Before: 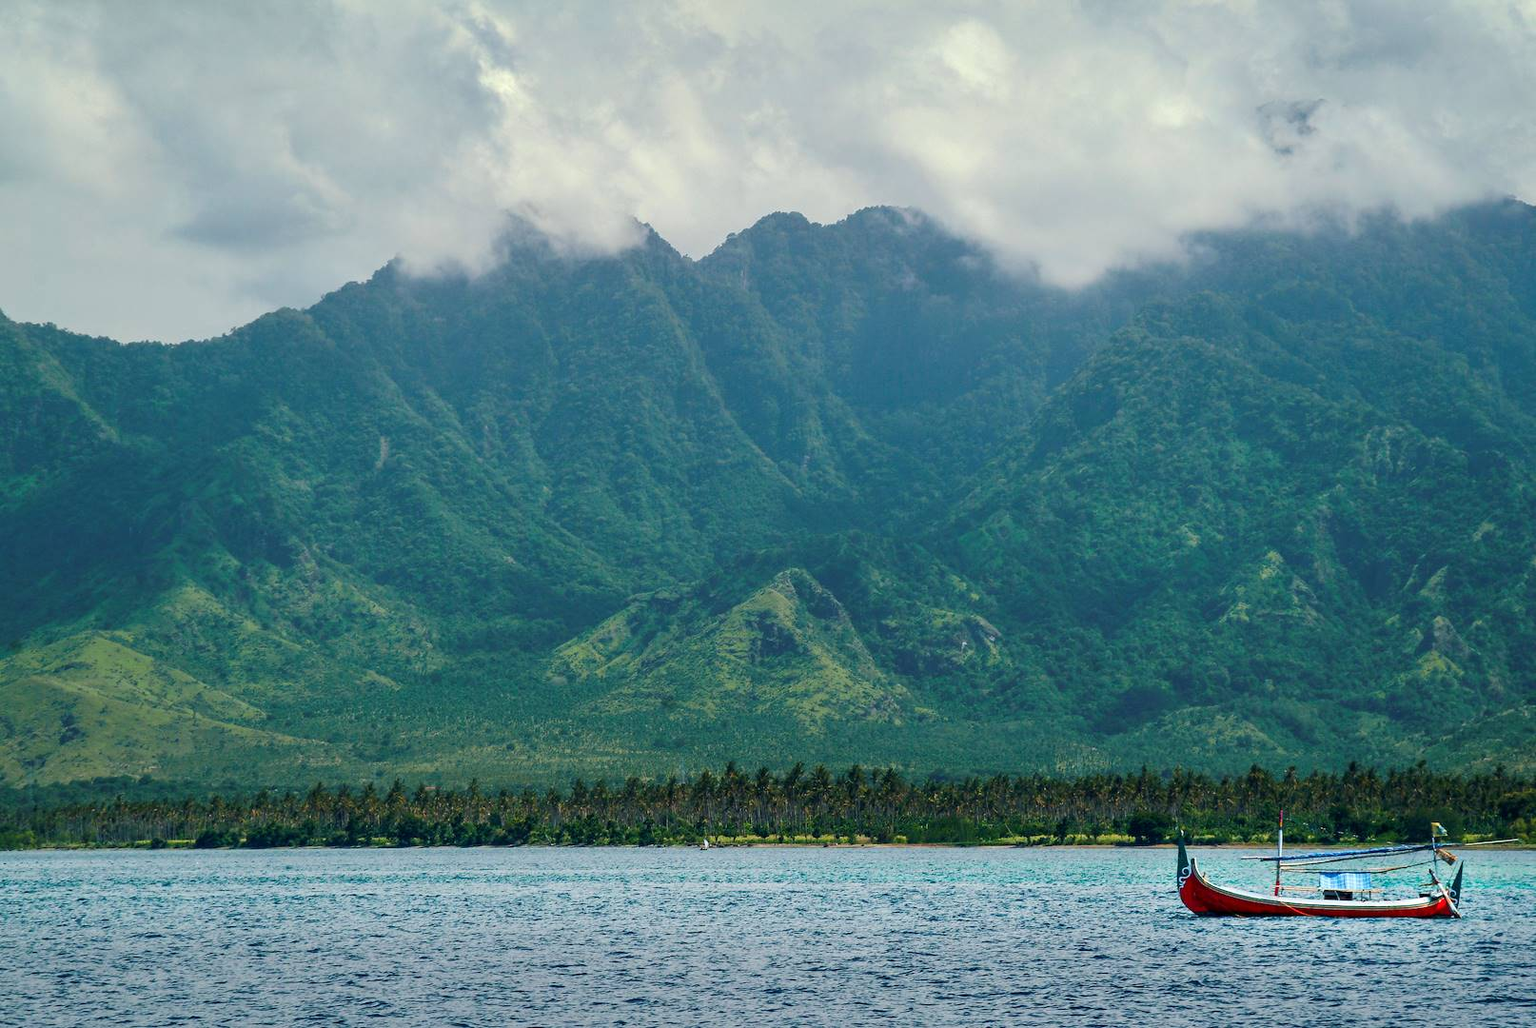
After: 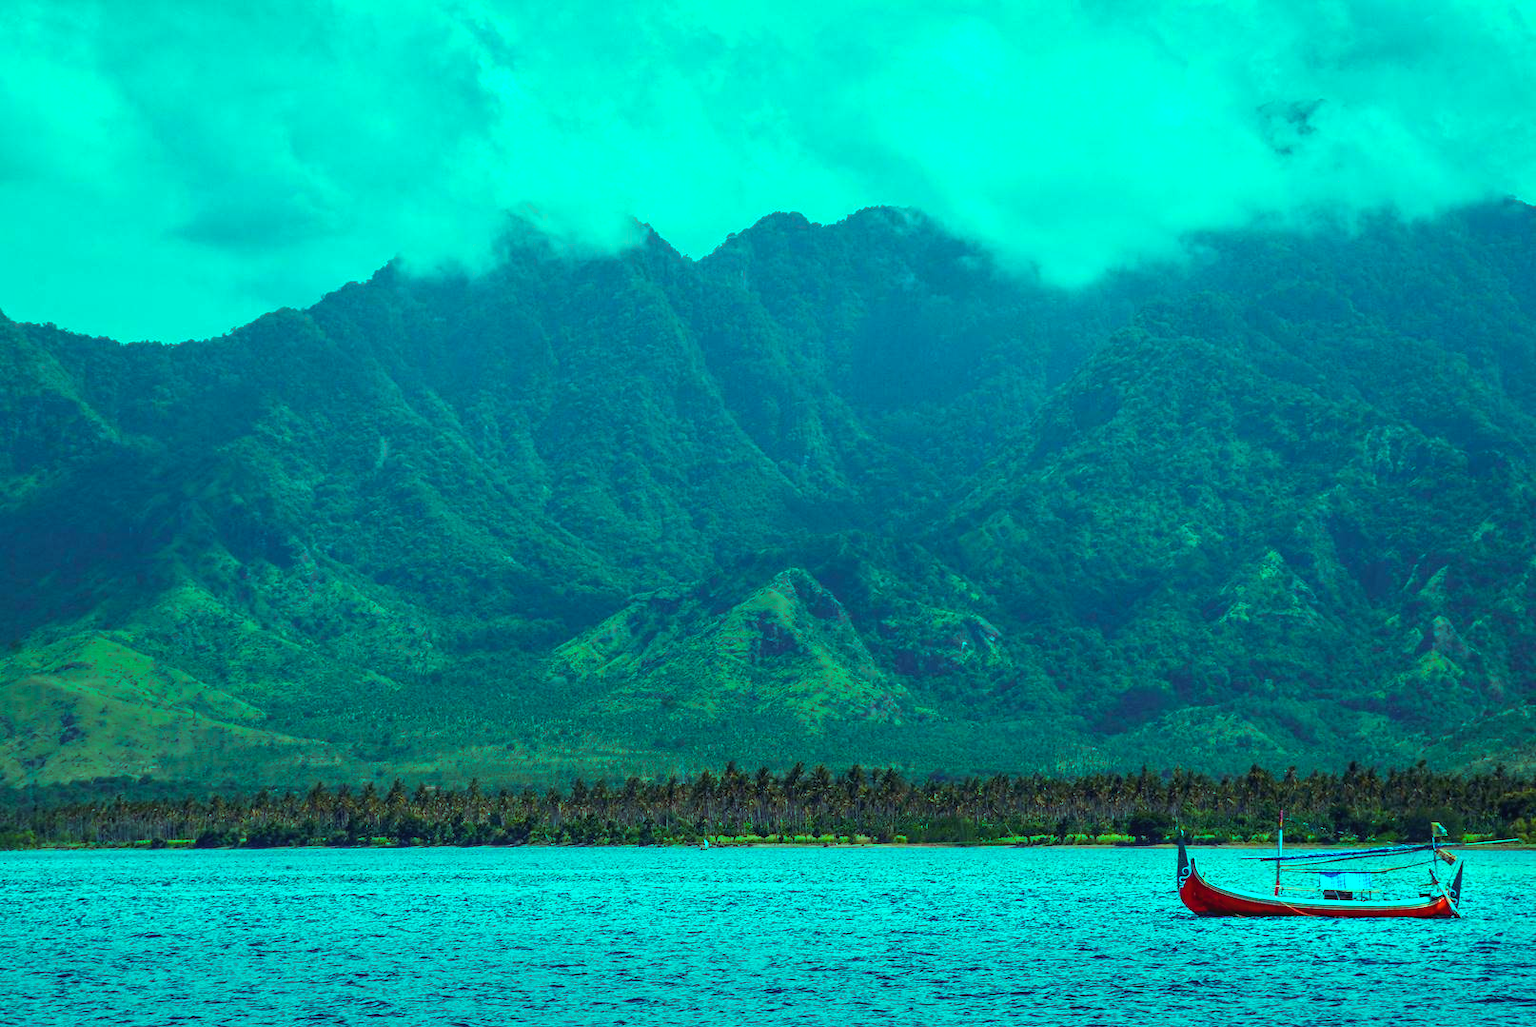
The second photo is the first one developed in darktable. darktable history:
local contrast: detail 110%
color balance rgb: shadows lift › luminance 0.49%, shadows lift › chroma 6.83%, shadows lift › hue 300.29°, power › hue 208.98°, highlights gain › luminance 20.24%, highlights gain › chroma 13.17%, highlights gain › hue 173.85°, perceptual saturation grading › global saturation 18.05%
